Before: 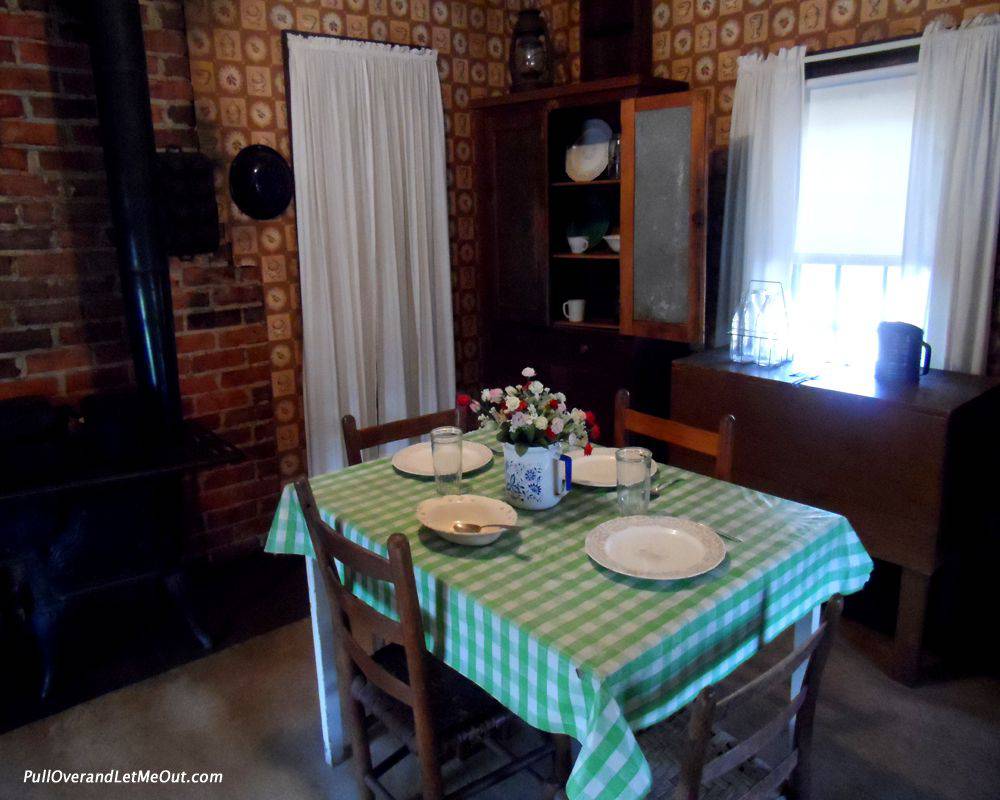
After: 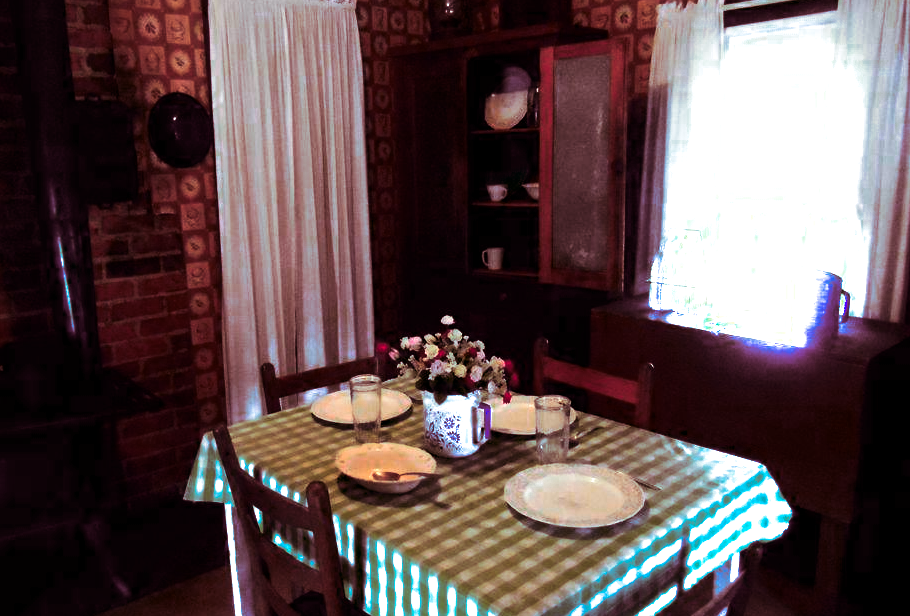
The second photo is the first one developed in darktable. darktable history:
crop: left 8.155%, top 6.611%, bottom 15.385%
contrast brightness saturation: contrast 0.21, brightness -0.11, saturation 0.21
split-toning: compress 20%
color zones: curves: ch0 [(0.473, 0.374) (0.742, 0.784)]; ch1 [(0.354, 0.737) (0.742, 0.705)]; ch2 [(0.318, 0.421) (0.758, 0.532)]
white balance: red 0.978, blue 0.999
exposure: exposure 0.29 EV, compensate highlight preservation false
